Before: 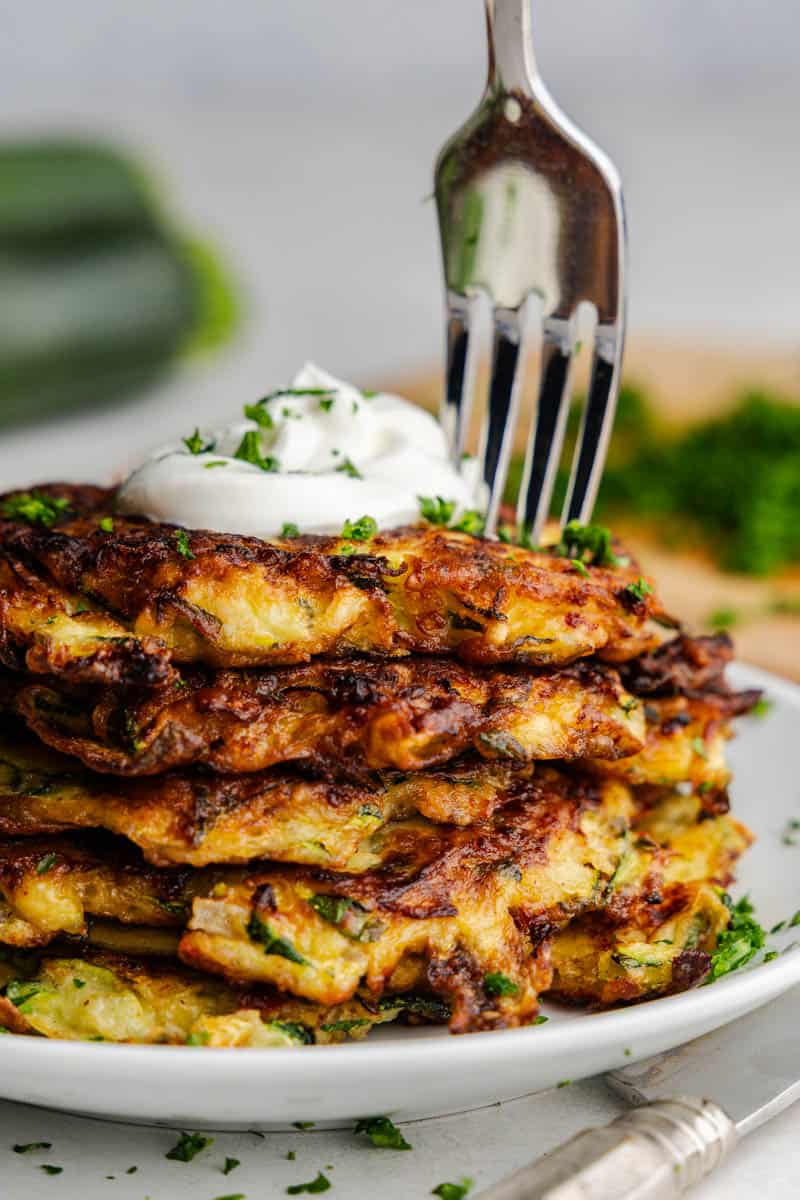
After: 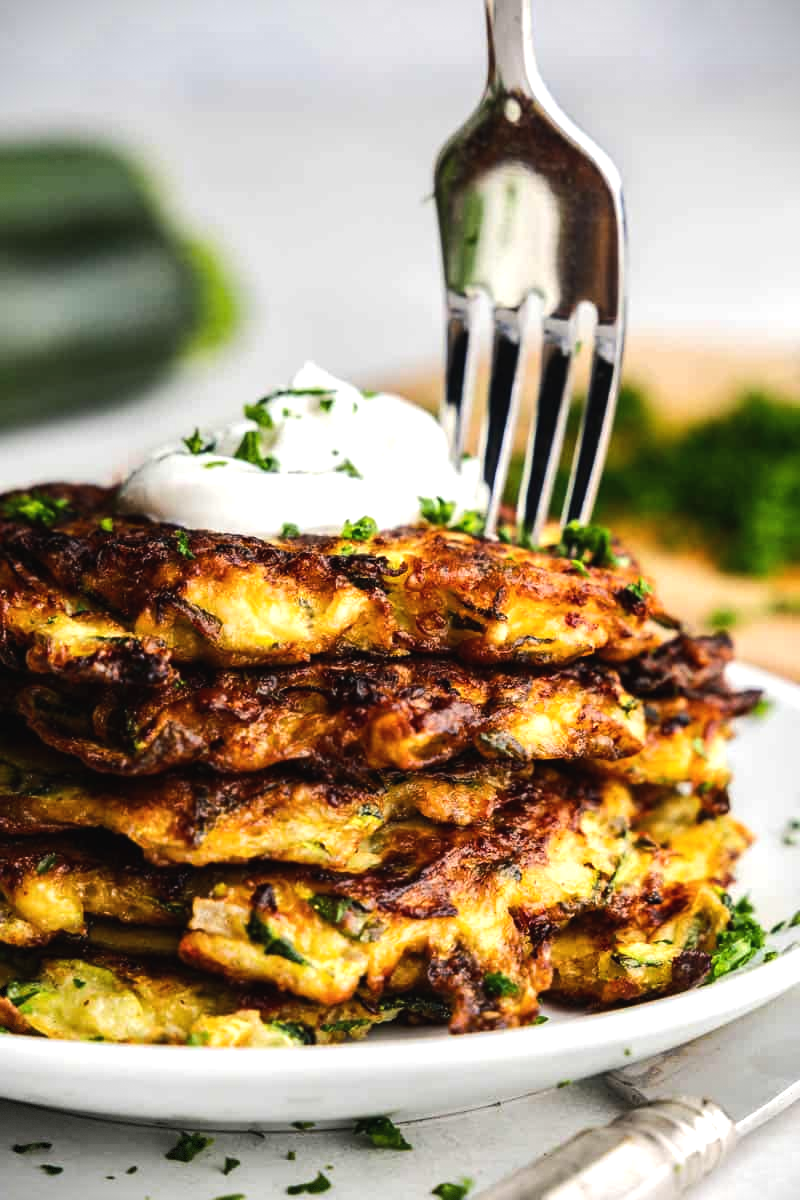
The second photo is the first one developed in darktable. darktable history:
vignetting: fall-off start 92.11%, brightness -0.691, dithering 8-bit output
contrast brightness saturation: saturation -0.06
tone equalizer: -8 EV -0.784 EV, -7 EV -0.713 EV, -6 EV -0.579 EV, -5 EV -0.406 EV, -3 EV 0.4 EV, -2 EV 0.6 EV, -1 EV 0.696 EV, +0 EV 0.756 EV, edges refinement/feathering 500, mask exposure compensation -1.57 EV, preserve details no
color balance rgb: global offset › luminance 0.263%, global offset › hue 170.42°, linear chroma grading › global chroma -14.605%, perceptual saturation grading › global saturation 25.026%
